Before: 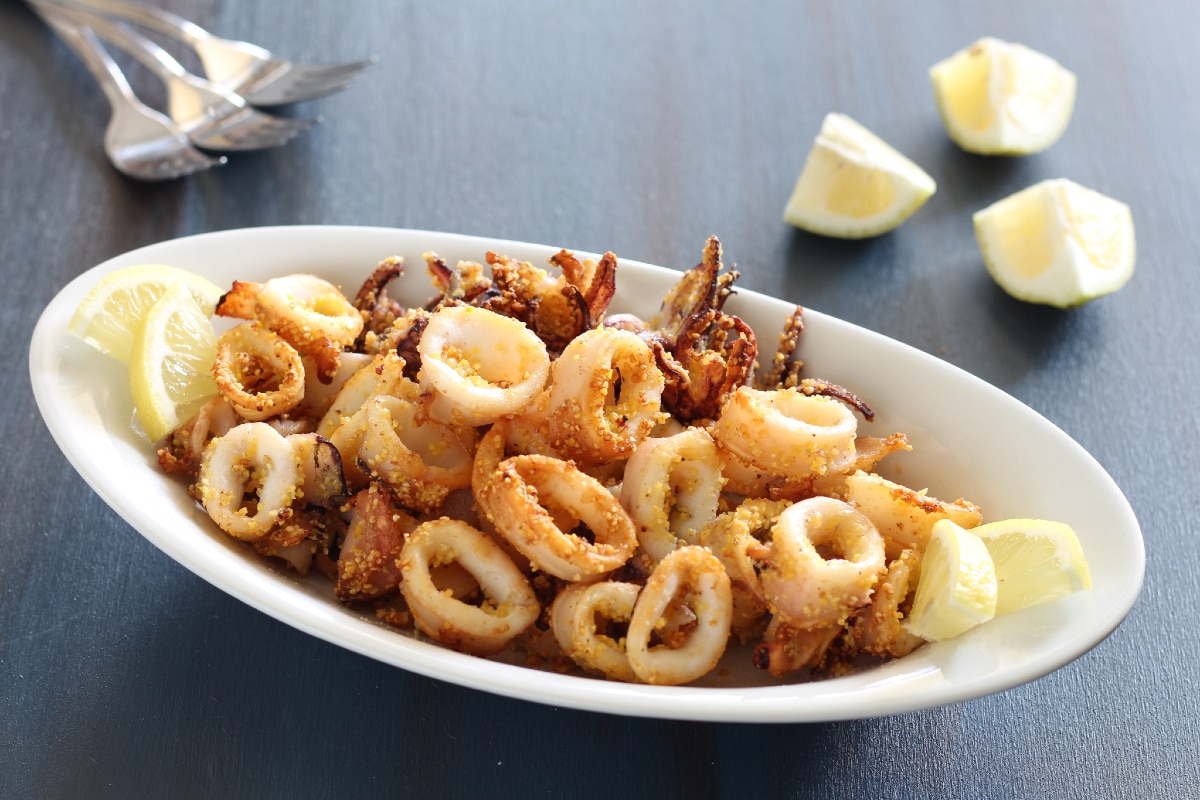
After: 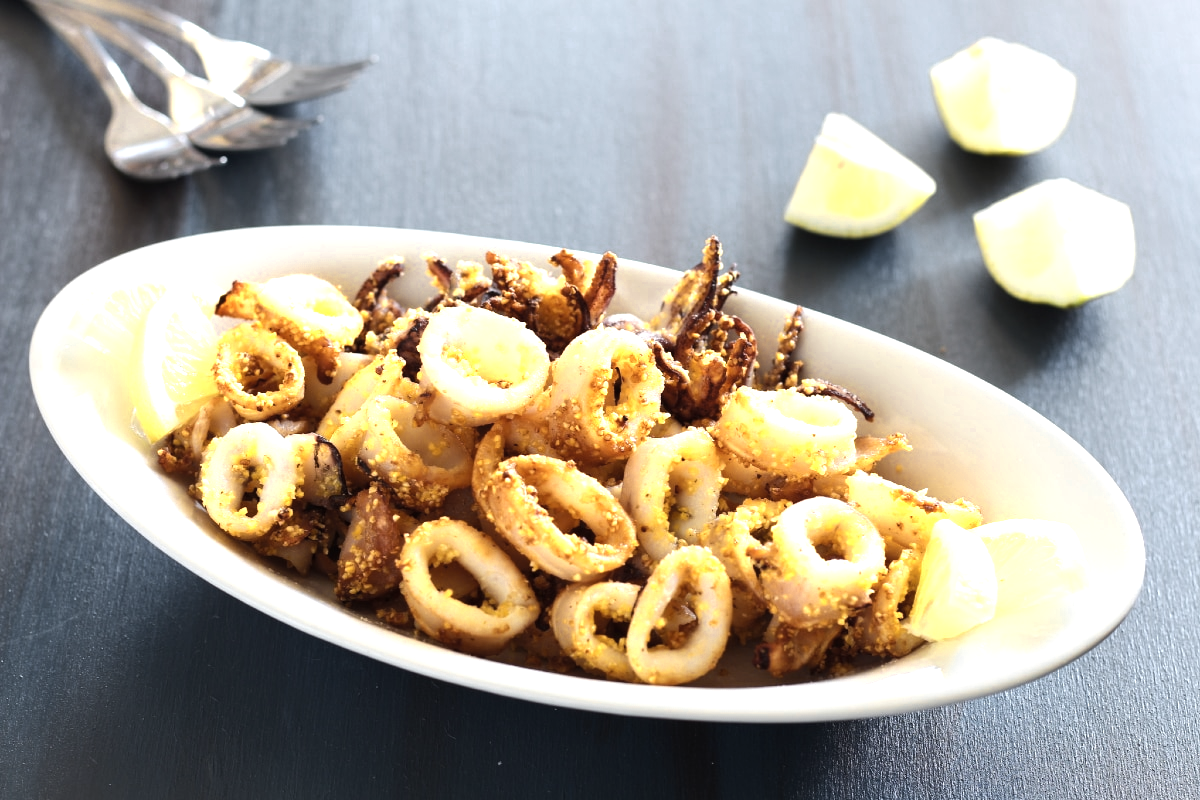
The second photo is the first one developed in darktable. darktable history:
tone equalizer: -8 EV -0.411 EV, -7 EV -0.368 EV, -6 EV -0.31 EV, -5 EV -0.232 EV, -3 EV 0.209 EV, -2 EV 0.315 EV, -1 EV 0.396 EV, +0 EV 0.416 EV, edges refinement/feathering 500, mask exposure compensation -1.57 EV, preserve details no
color zones: curves: ch0 [(0.004, 0.306) (0.107, 0.448) (0.252, 0.656) (0.41, 0.398) (0.595, 0.515) (0.768, 0.628)]; ch1 [(0.07, 0.323) (0.151, 0.452) (0.252, 0.608) (0.346, 0.221) (0.463, 0.189) (0.61, 0.368) (0.735, 0.395) (0.921, 0.412)]; ch2 [(0, 0.476) (0.132, 0.512) (0.243, 0.512) (0.397, 0.48) (0.522, 0.376) (0.634, 0.536) (0.761, 0.46)]
